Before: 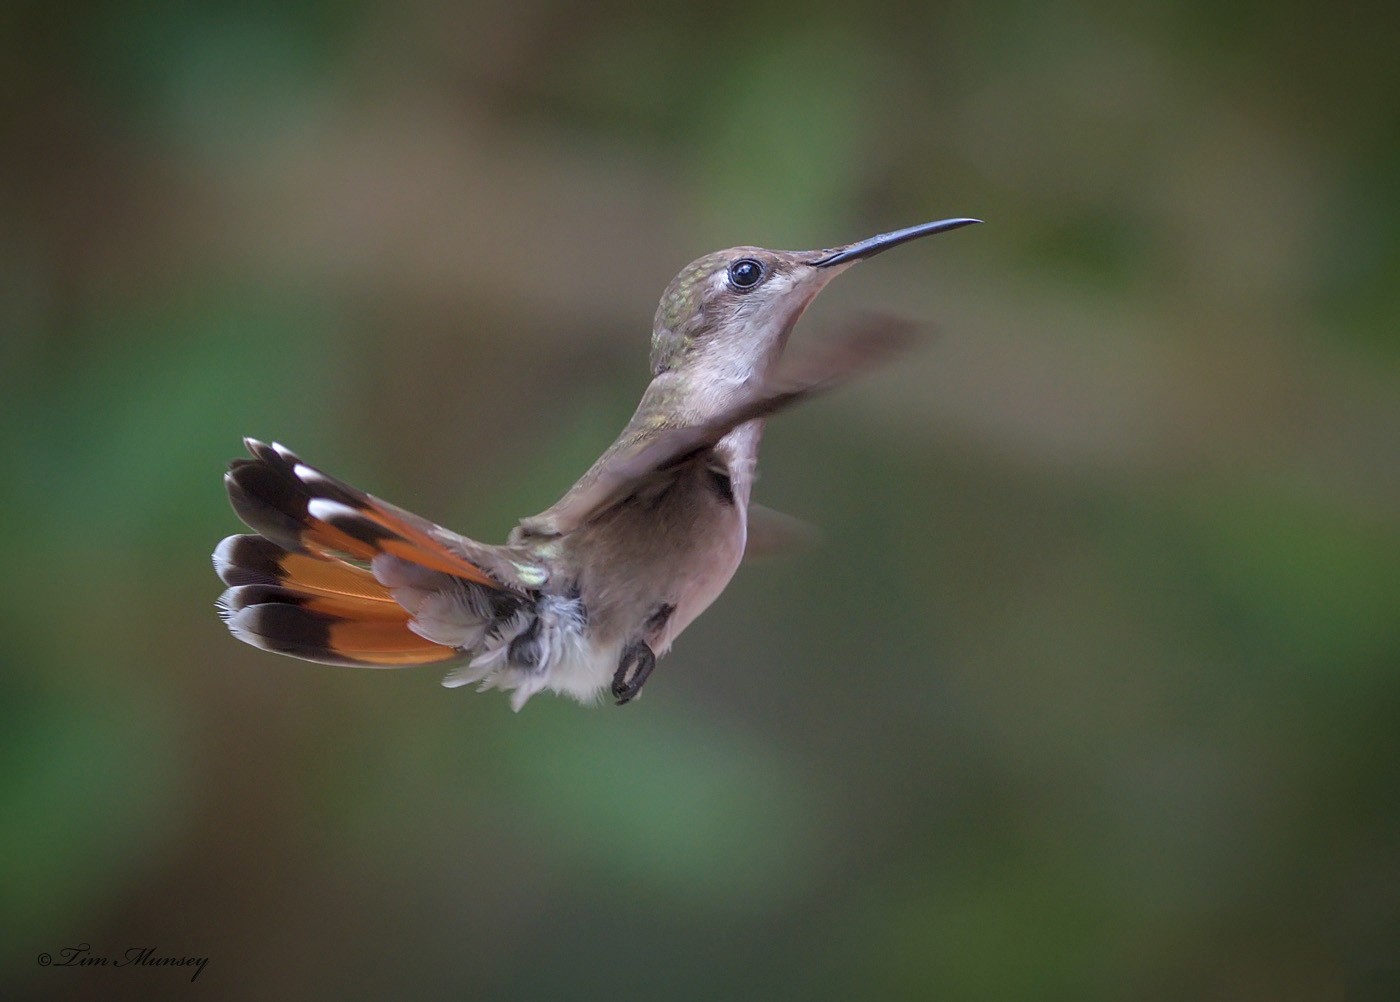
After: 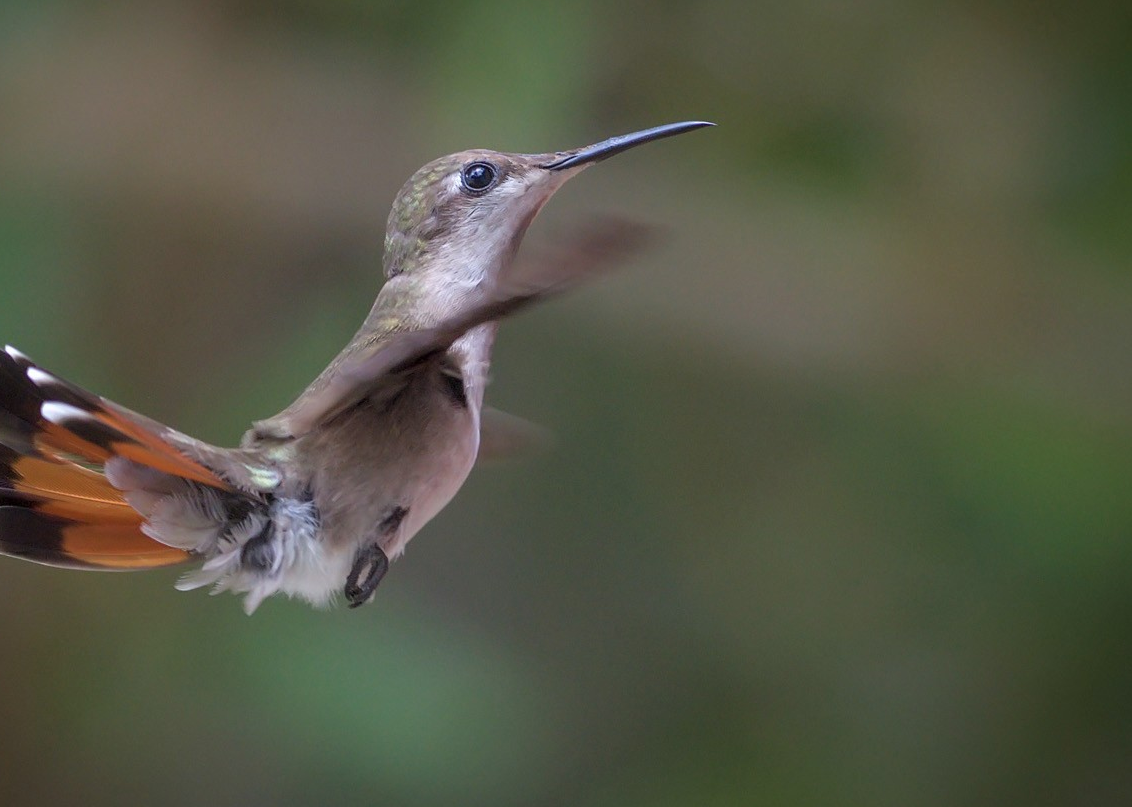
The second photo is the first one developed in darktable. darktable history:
crop: left 19.132%, top 9.709%, bottom 9.673%
